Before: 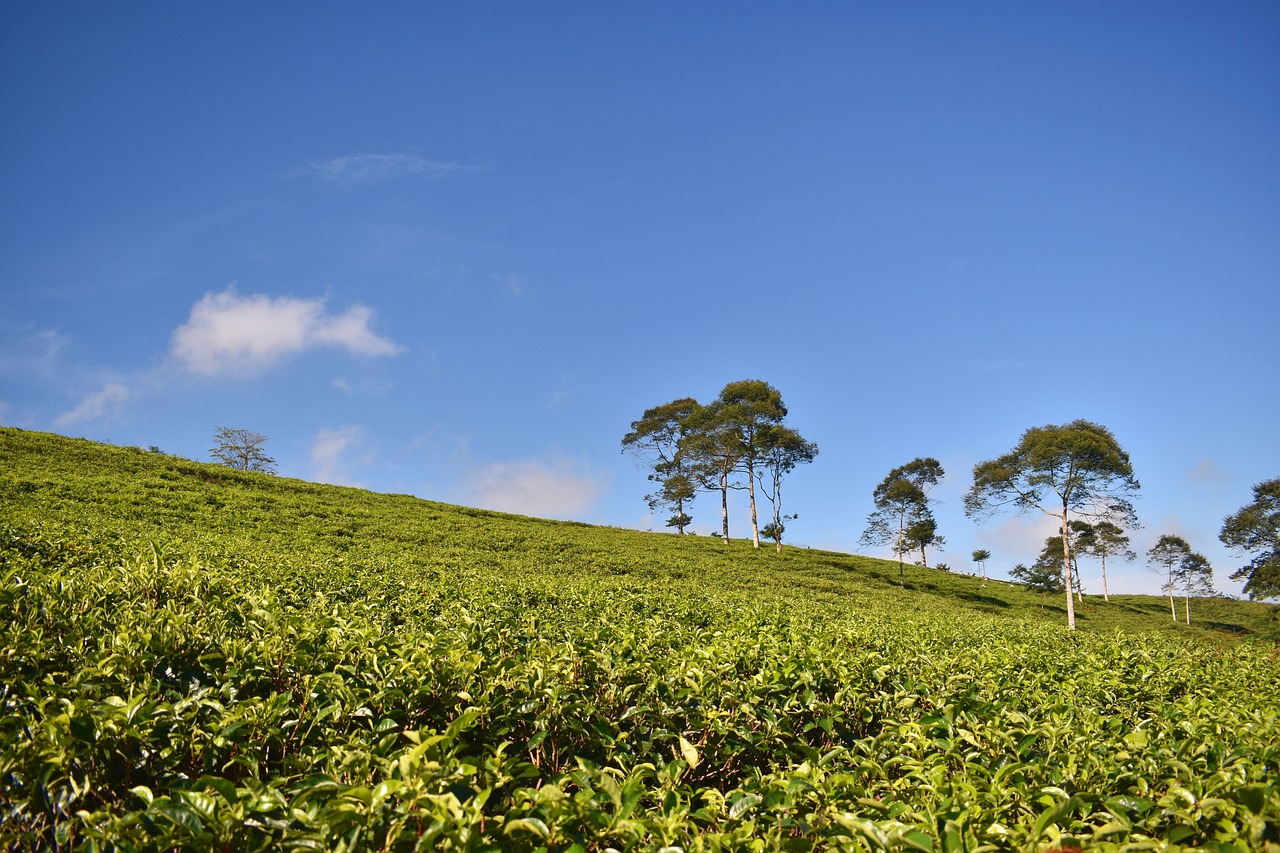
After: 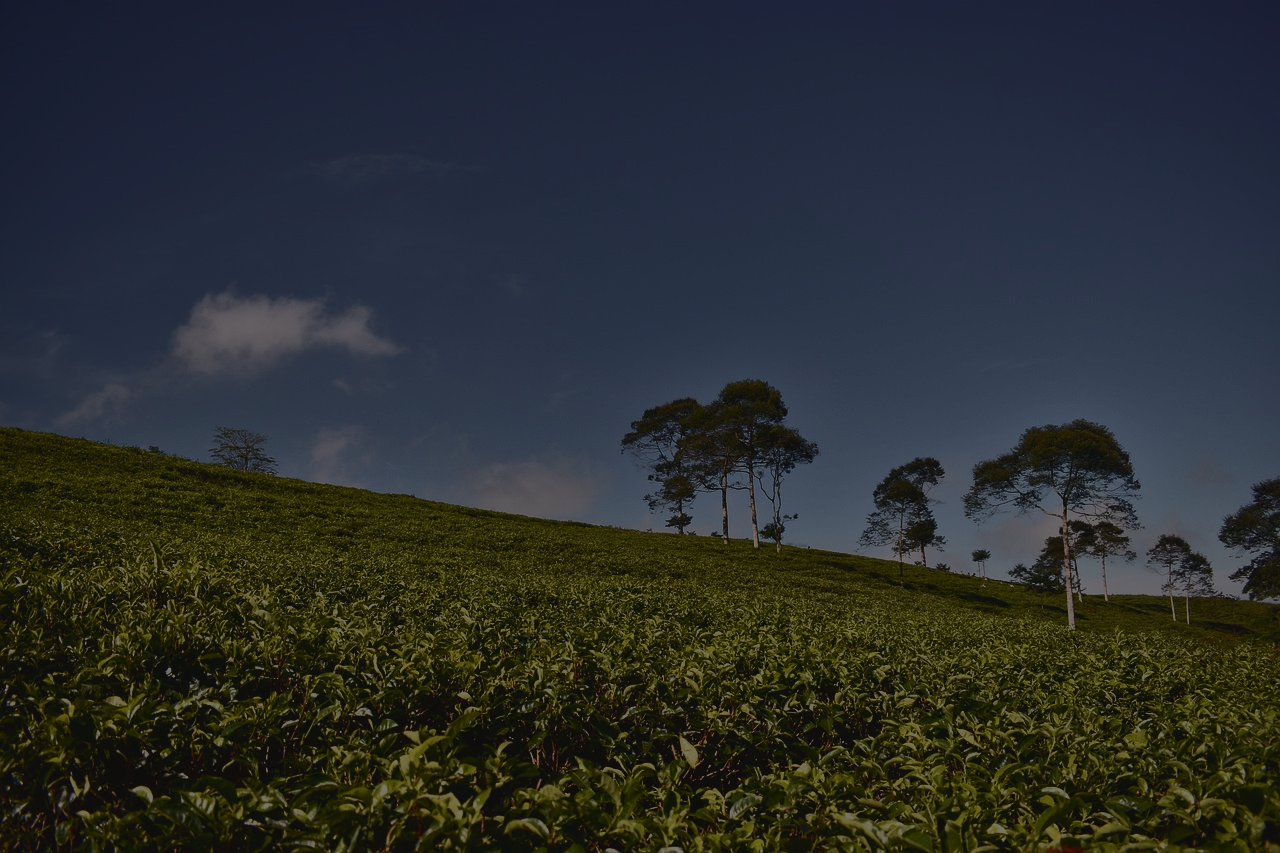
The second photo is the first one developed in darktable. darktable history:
exposure: exposure -2.446 EV, compensate highlight preservation false
tone curve: curves: ch0 [(0, 0.032) (0.094, 0.08) (0.265, 0.208) (0.41, 0.417) (0.498, 0.496) (0.638, 0.673) (0.819, 0.841) (0.96, 0.899)]; ch1 [(0, 0) (0.161, 0.092) (0.37, 0.302) (0.417, 0.434) (0.495, 0.498) (0.576, 0.589) (0.725, 0.765) (1, 1)]; ch2 [(0, 0) (0.352, 0.403) (0.45, 0.469) (0.521, 0.515) (0.59, 0.579) (1, 1)], color space Lab, independent channels, preserve colors none
